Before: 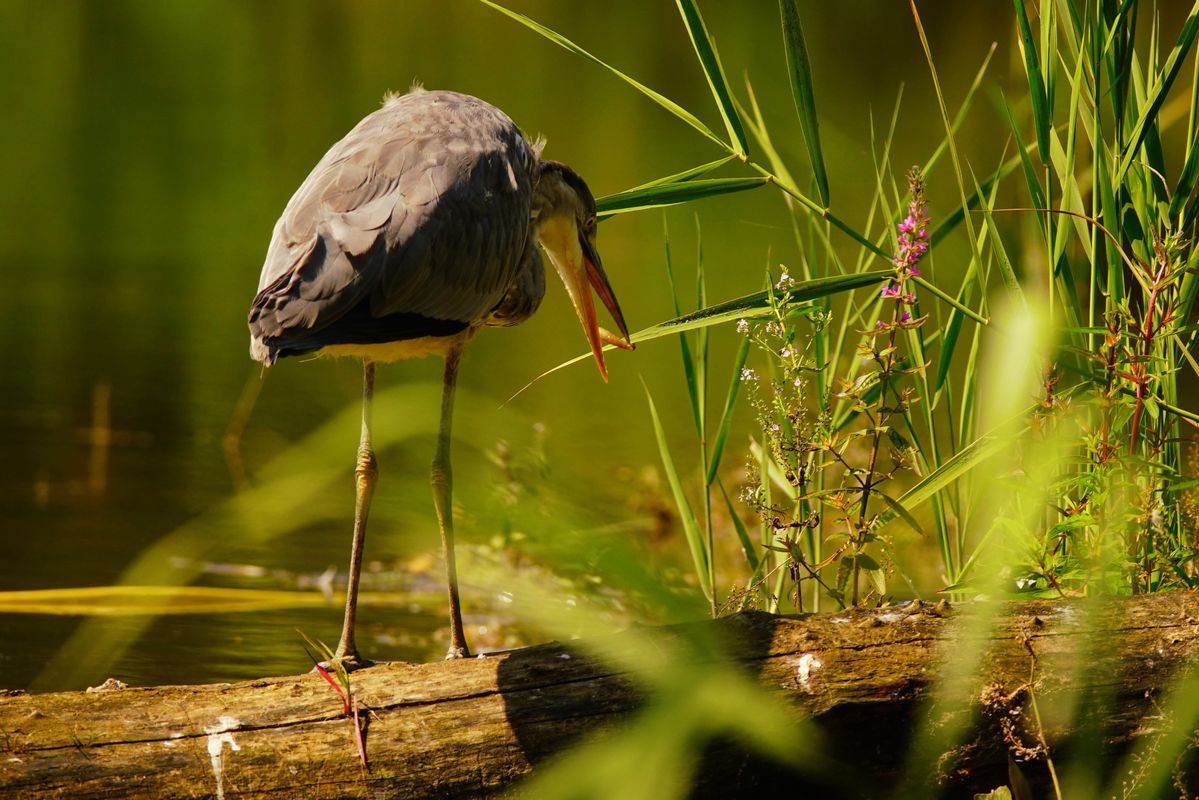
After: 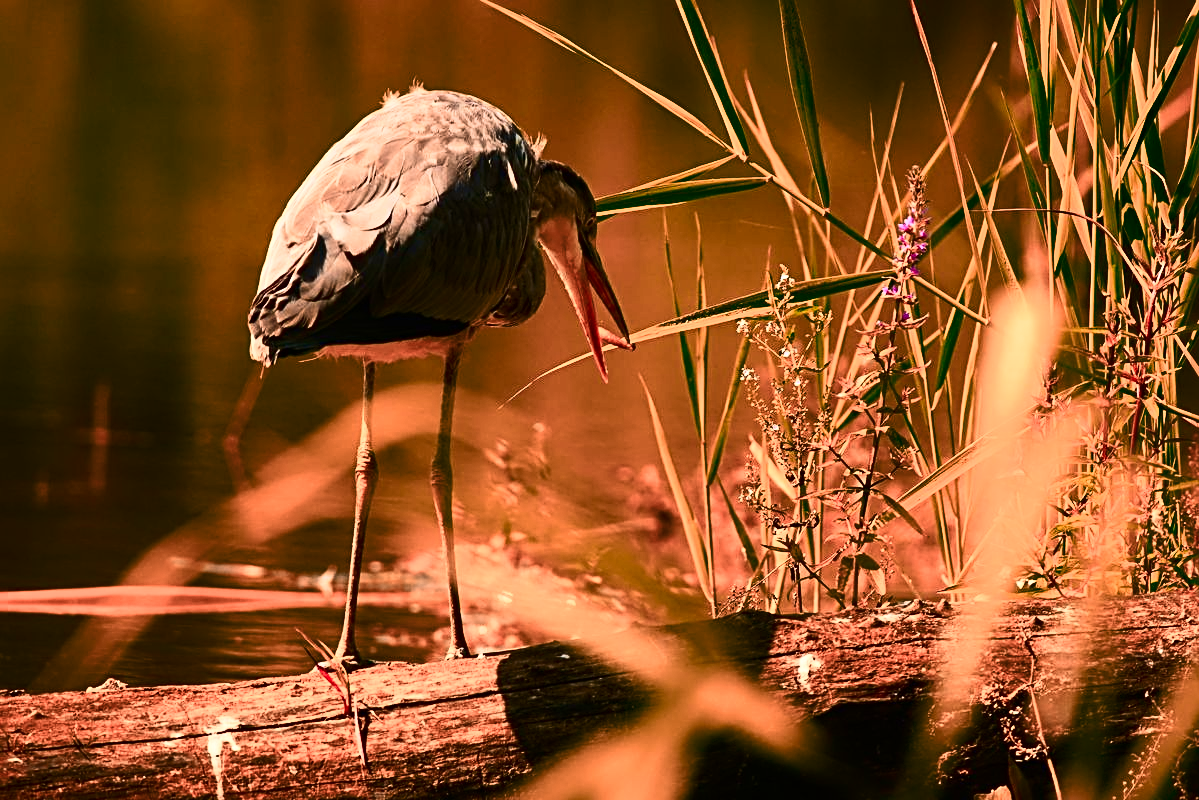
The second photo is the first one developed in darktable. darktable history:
sharpen: radius 3.111
velvia: strength 50.41%
contrast brightness saturation: contrast 0.398, brightness 0.111, saturation 0.206
color zones: curves: ch2 [(0, 0.5) (0.084, 0.497) (0.323, 0.335) (0.4, 0.497) (1, 0.5)]
